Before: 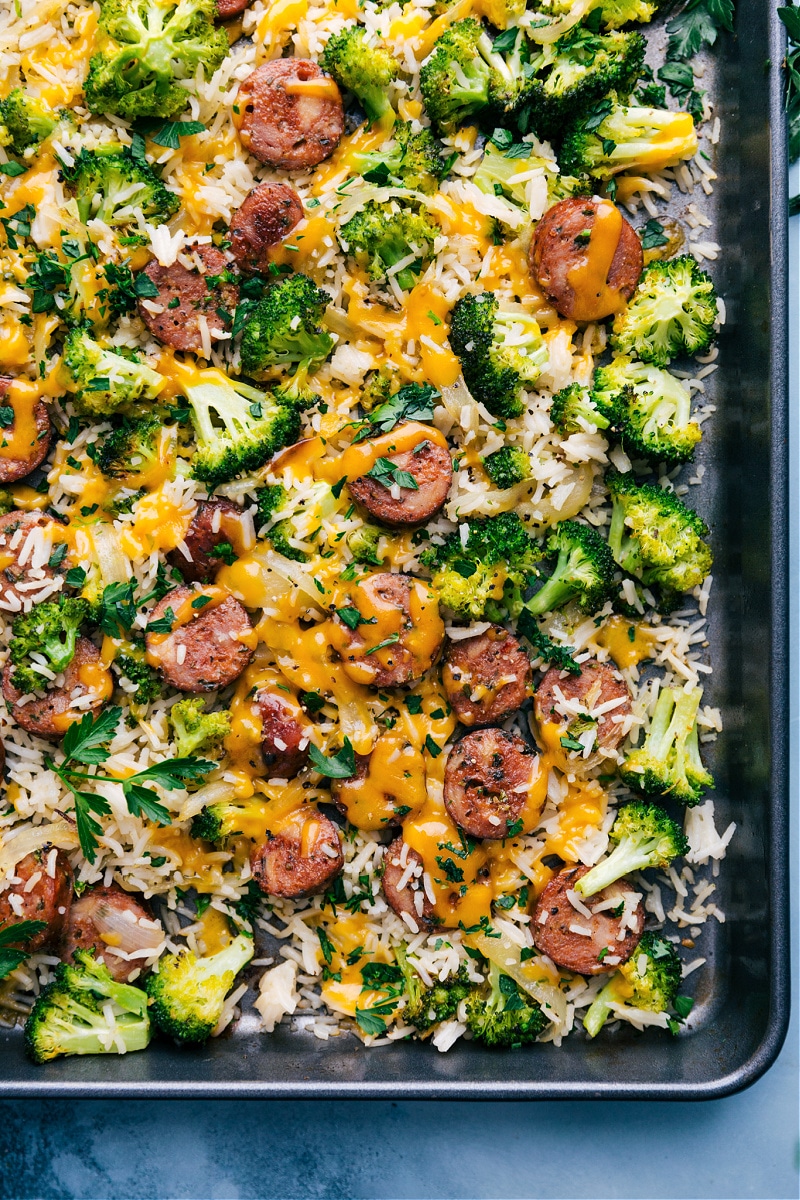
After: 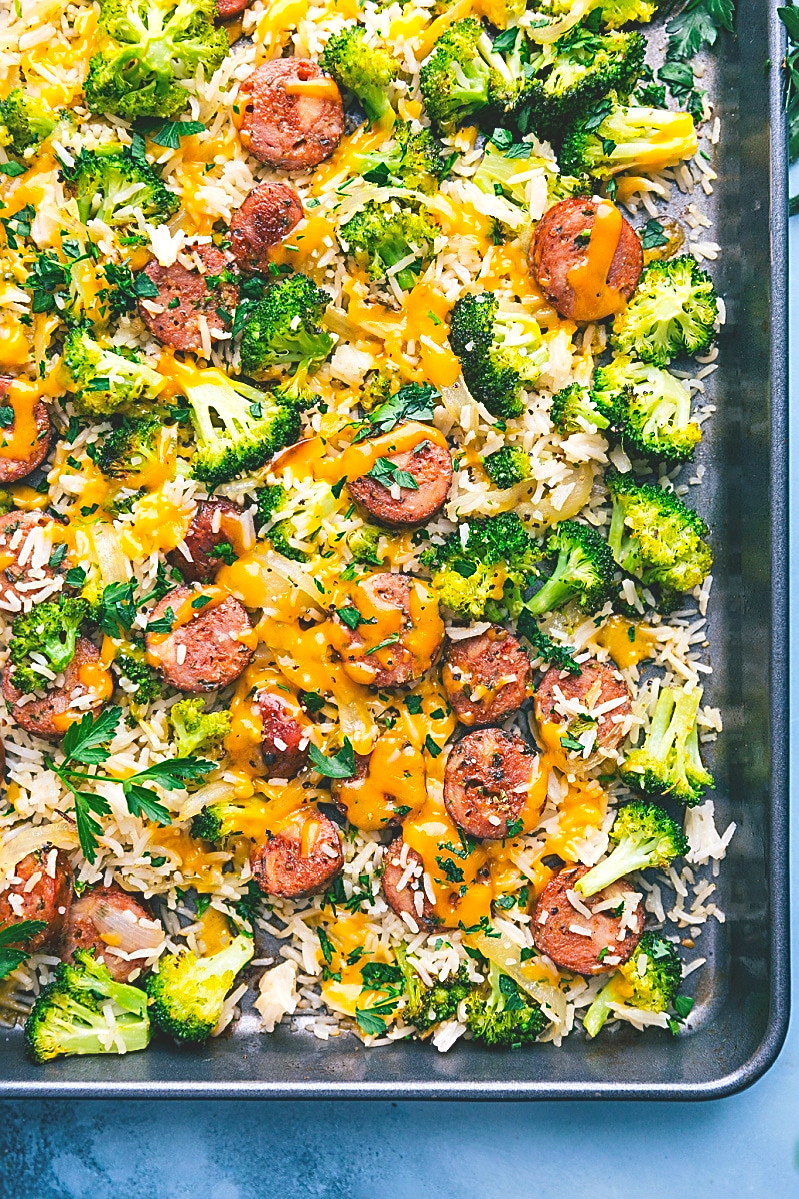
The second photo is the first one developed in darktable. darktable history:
sharpen: amount 0.735
exposure: black level correction 0, exposure 0.932 EV, compensate exposure bias true, compensate highlight preservation false
crop: left 0.086%
contrast brightness saturation: contrast -0.28
